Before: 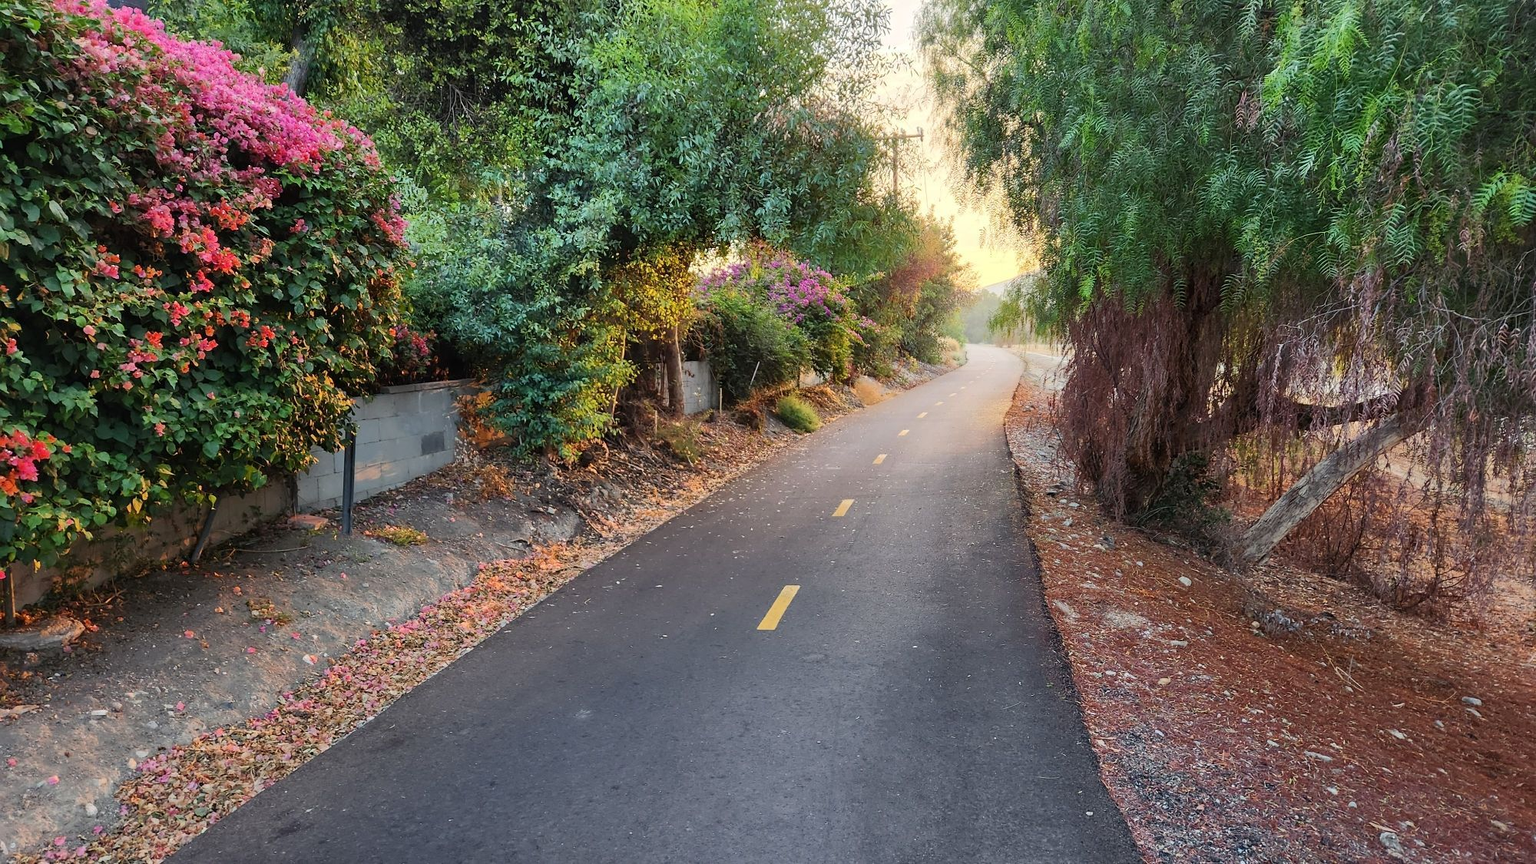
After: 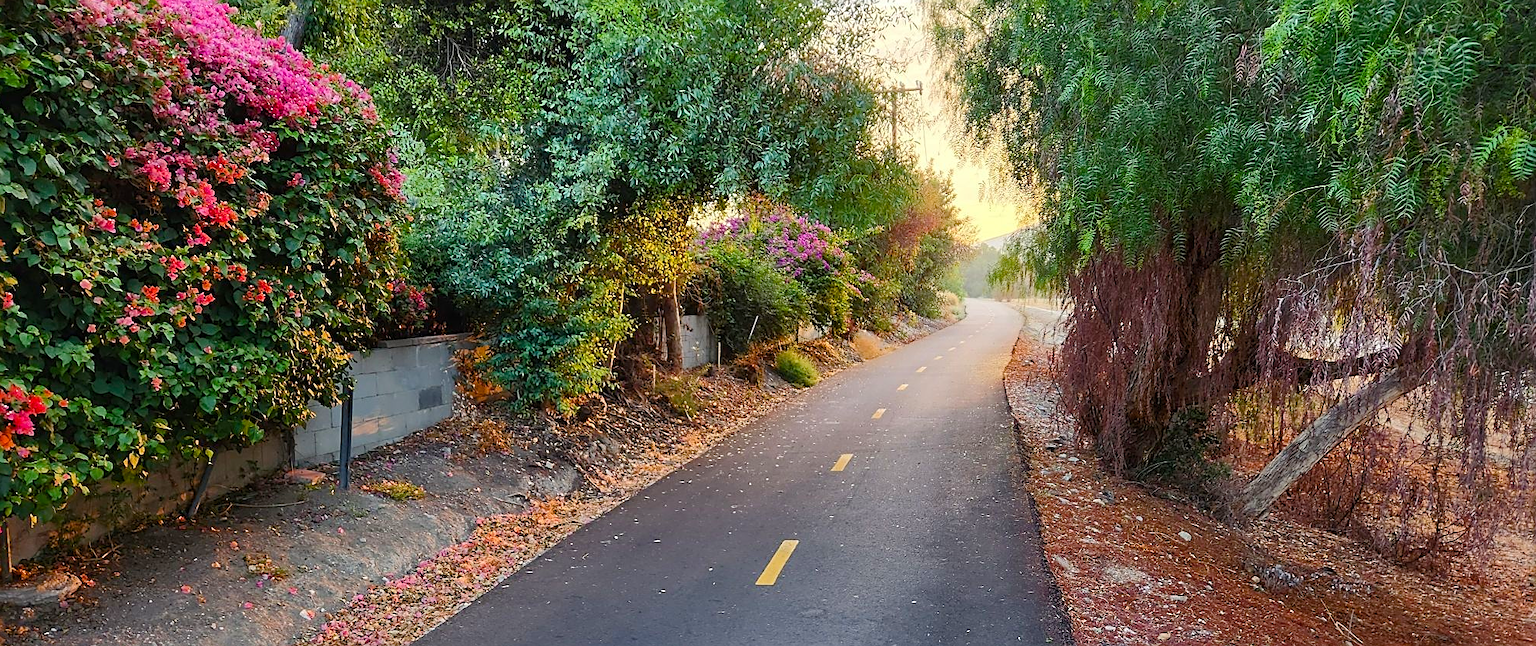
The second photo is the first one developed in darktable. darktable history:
sharpen: on, module defaults
color balance rgb: perceptual saturation grading › global saturation 20.455%, perceptual saturation grading › highlights -19.885%, perceptual saturation grading › shadows 29.774%, global vibrance 20%
crop: left 0.293%, top 5.503%, bottom 19.894%
